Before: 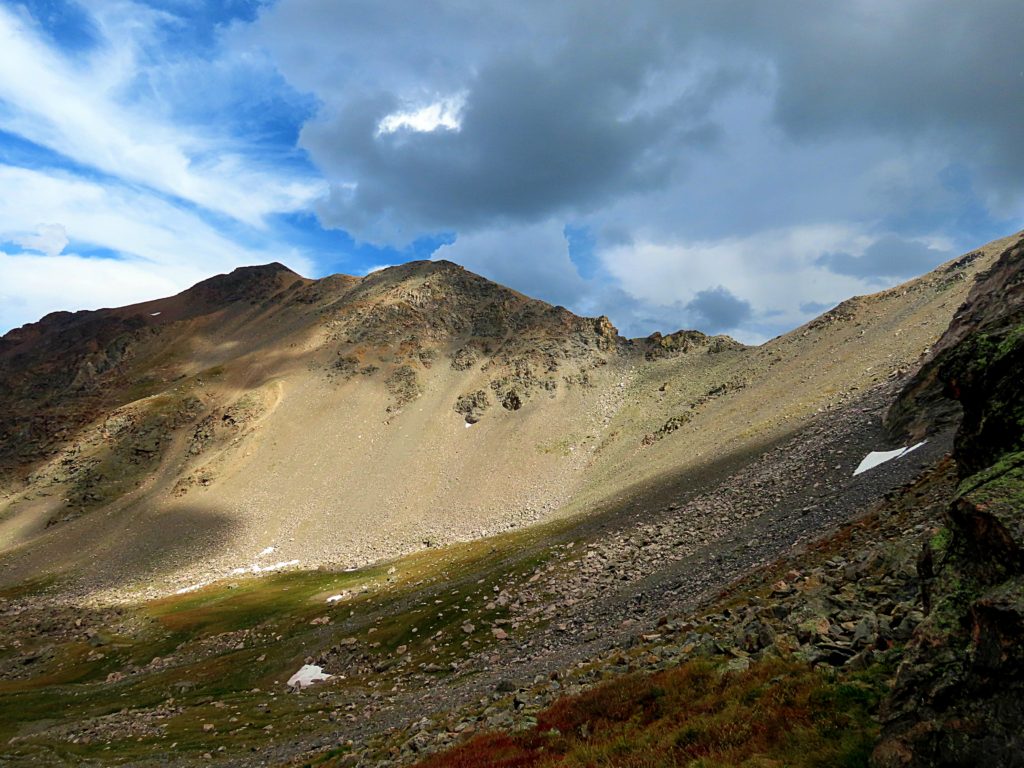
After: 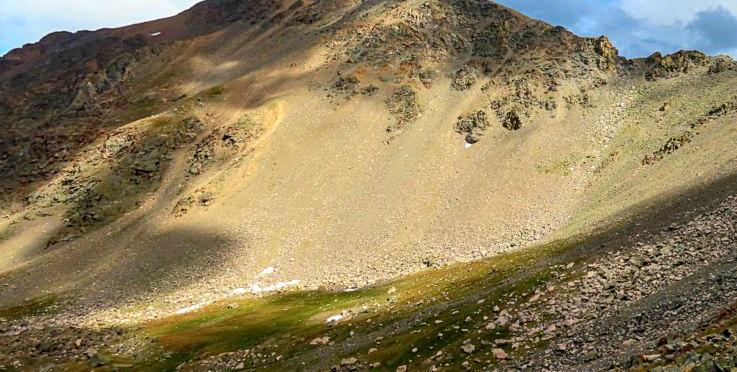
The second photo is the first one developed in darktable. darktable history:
local contrast: detail 130%
contrast brightness saturation: contrast 0.2, brightness 0.16, saturation 0.22
crop: top 36.498%, right 27.964%, bottom 14.995%
shadows and highlights: shadows 30
